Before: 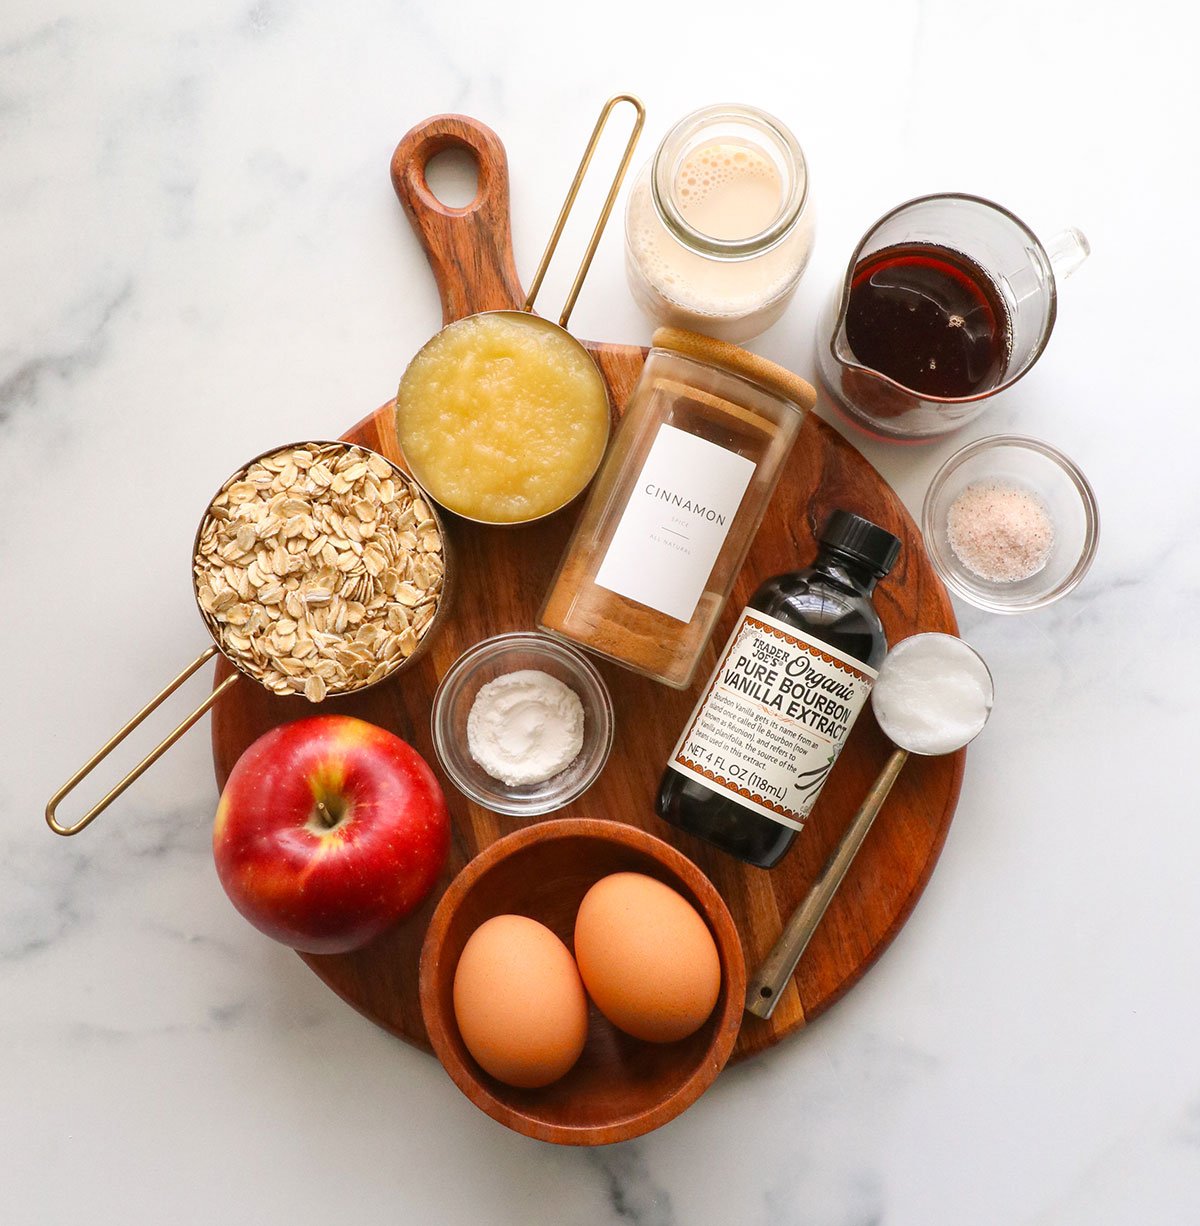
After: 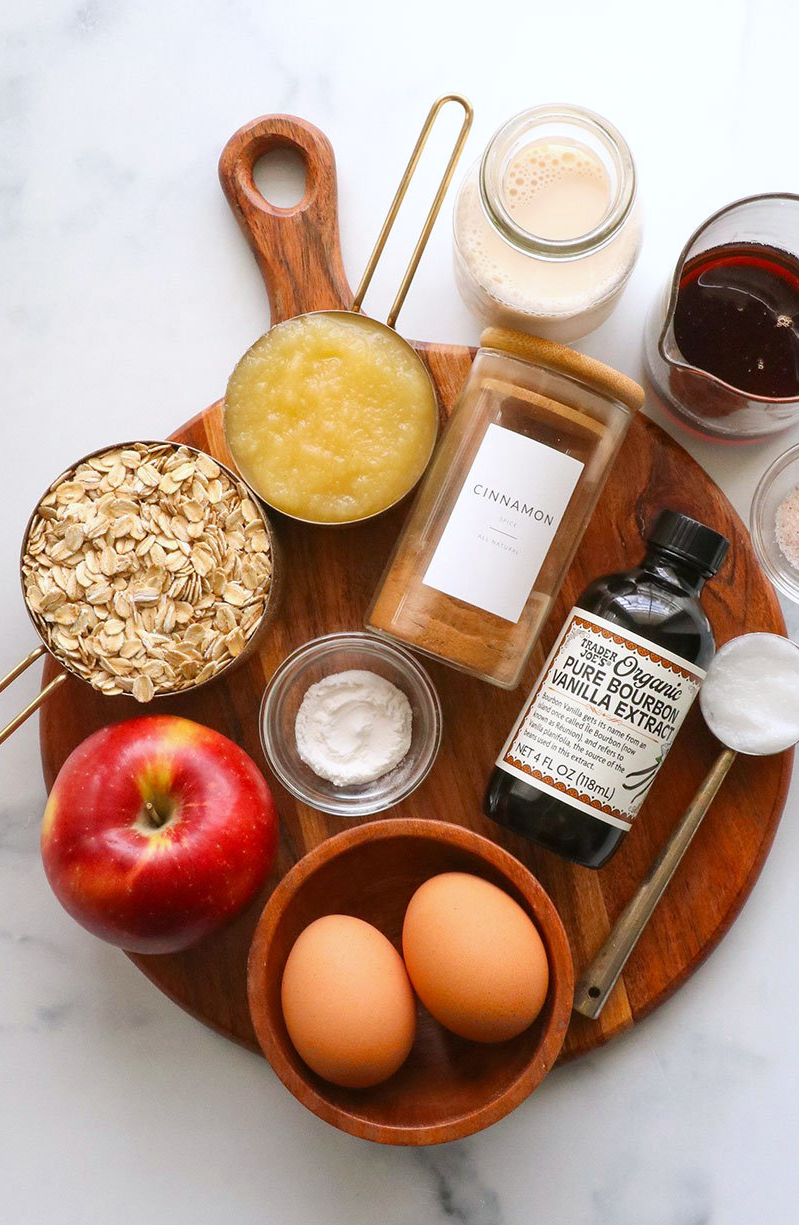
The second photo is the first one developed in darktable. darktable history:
crop and rotate: left 14.385%, right 18.948%
white balance: red 0.98, blue 1.034
